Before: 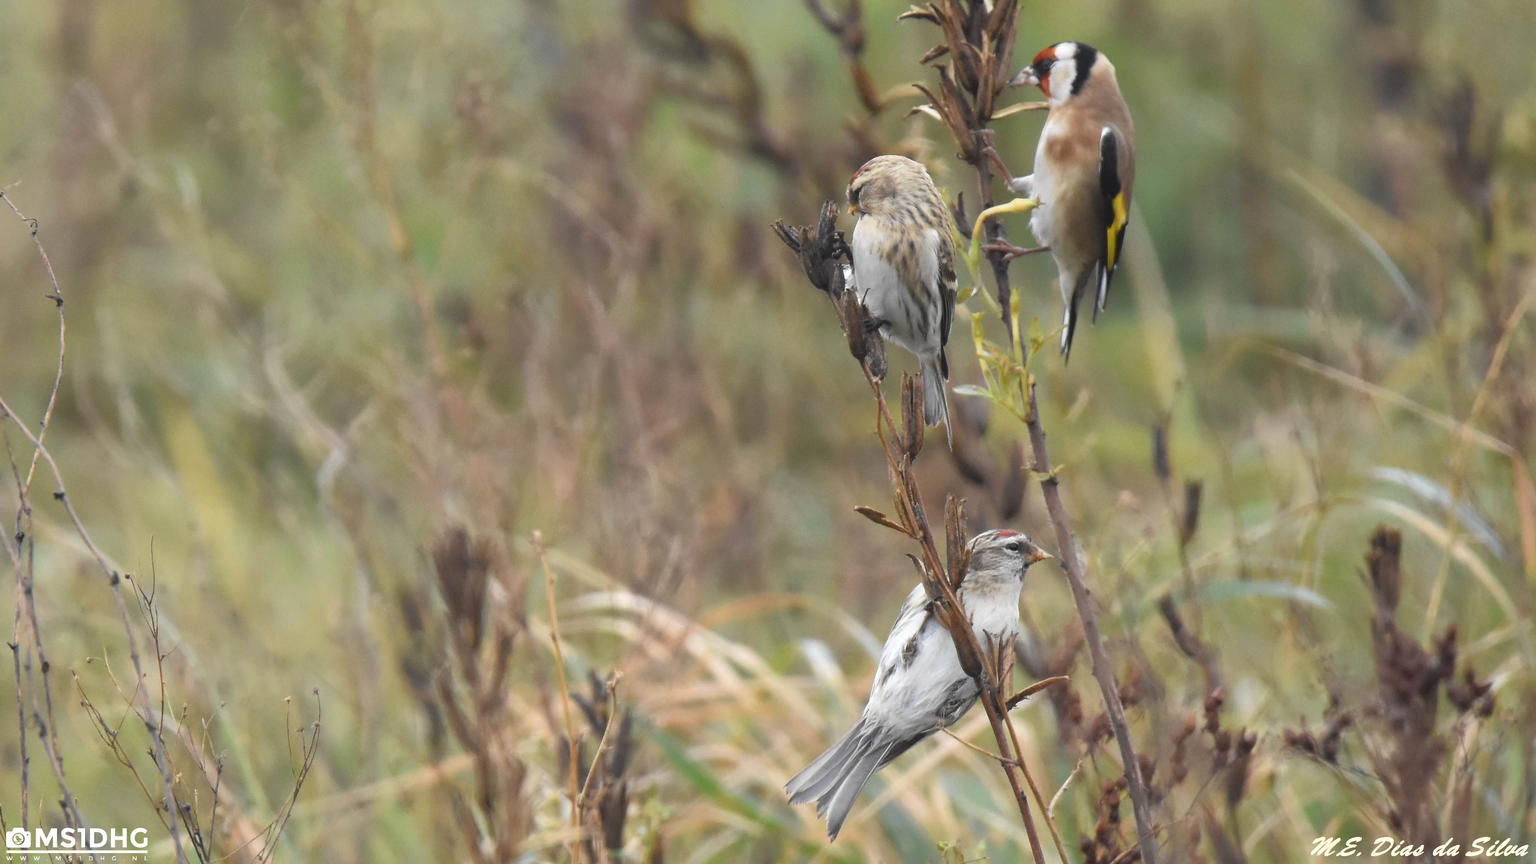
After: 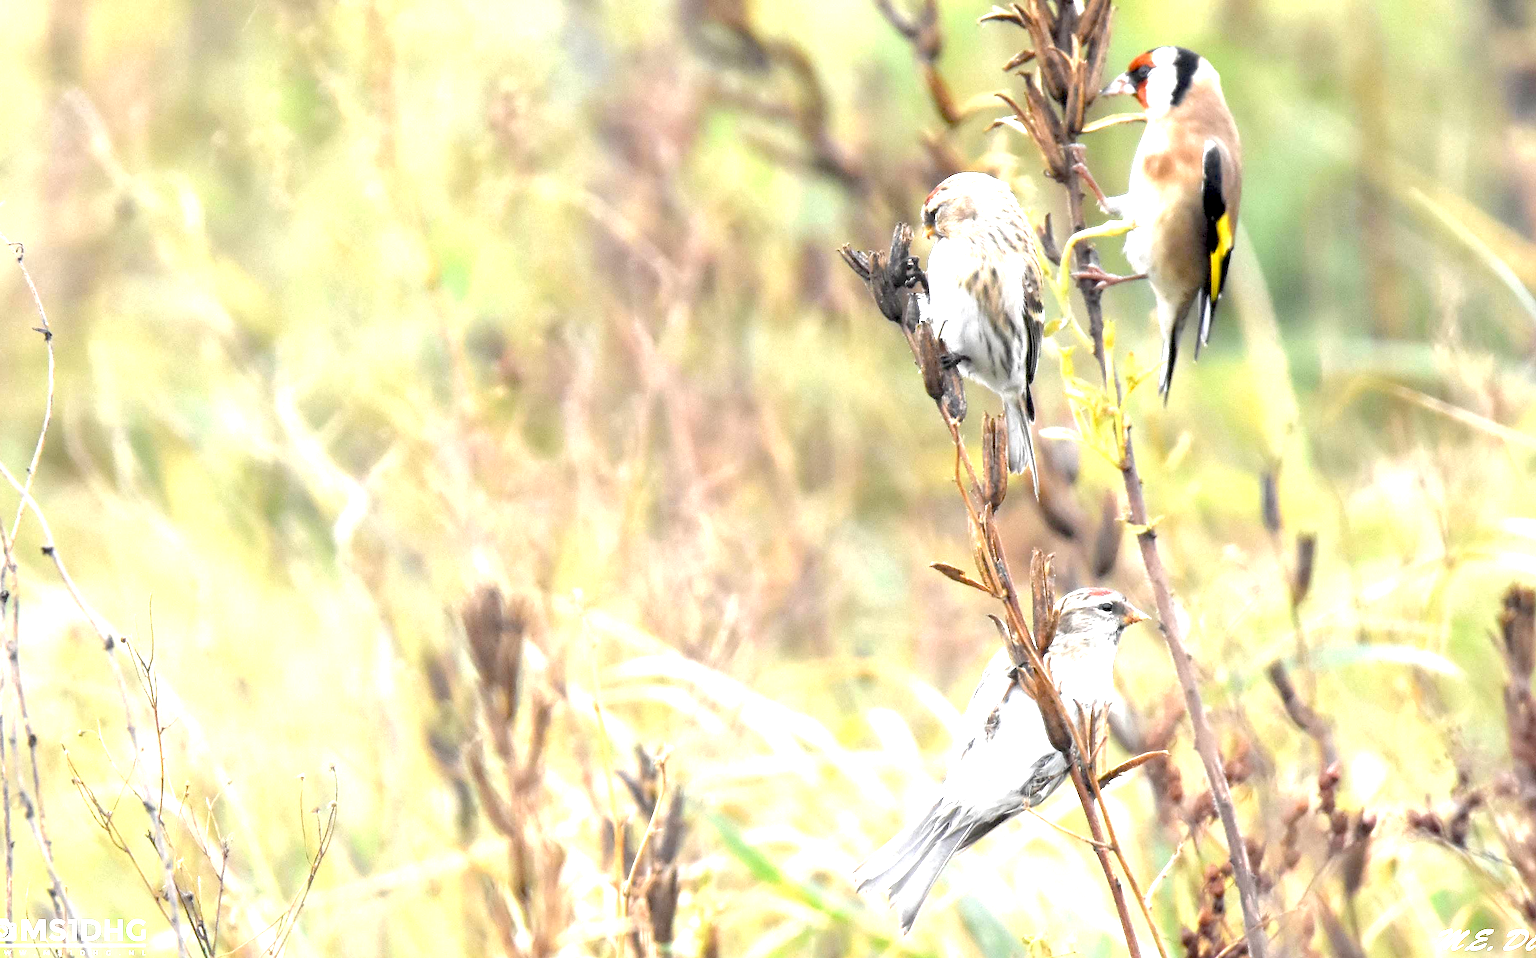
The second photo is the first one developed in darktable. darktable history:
exposure: black level correction 0.016, exposure 1.774 EV, compensate highlight preservation false
crop and rotate: left 1.088%, right 8.807%
